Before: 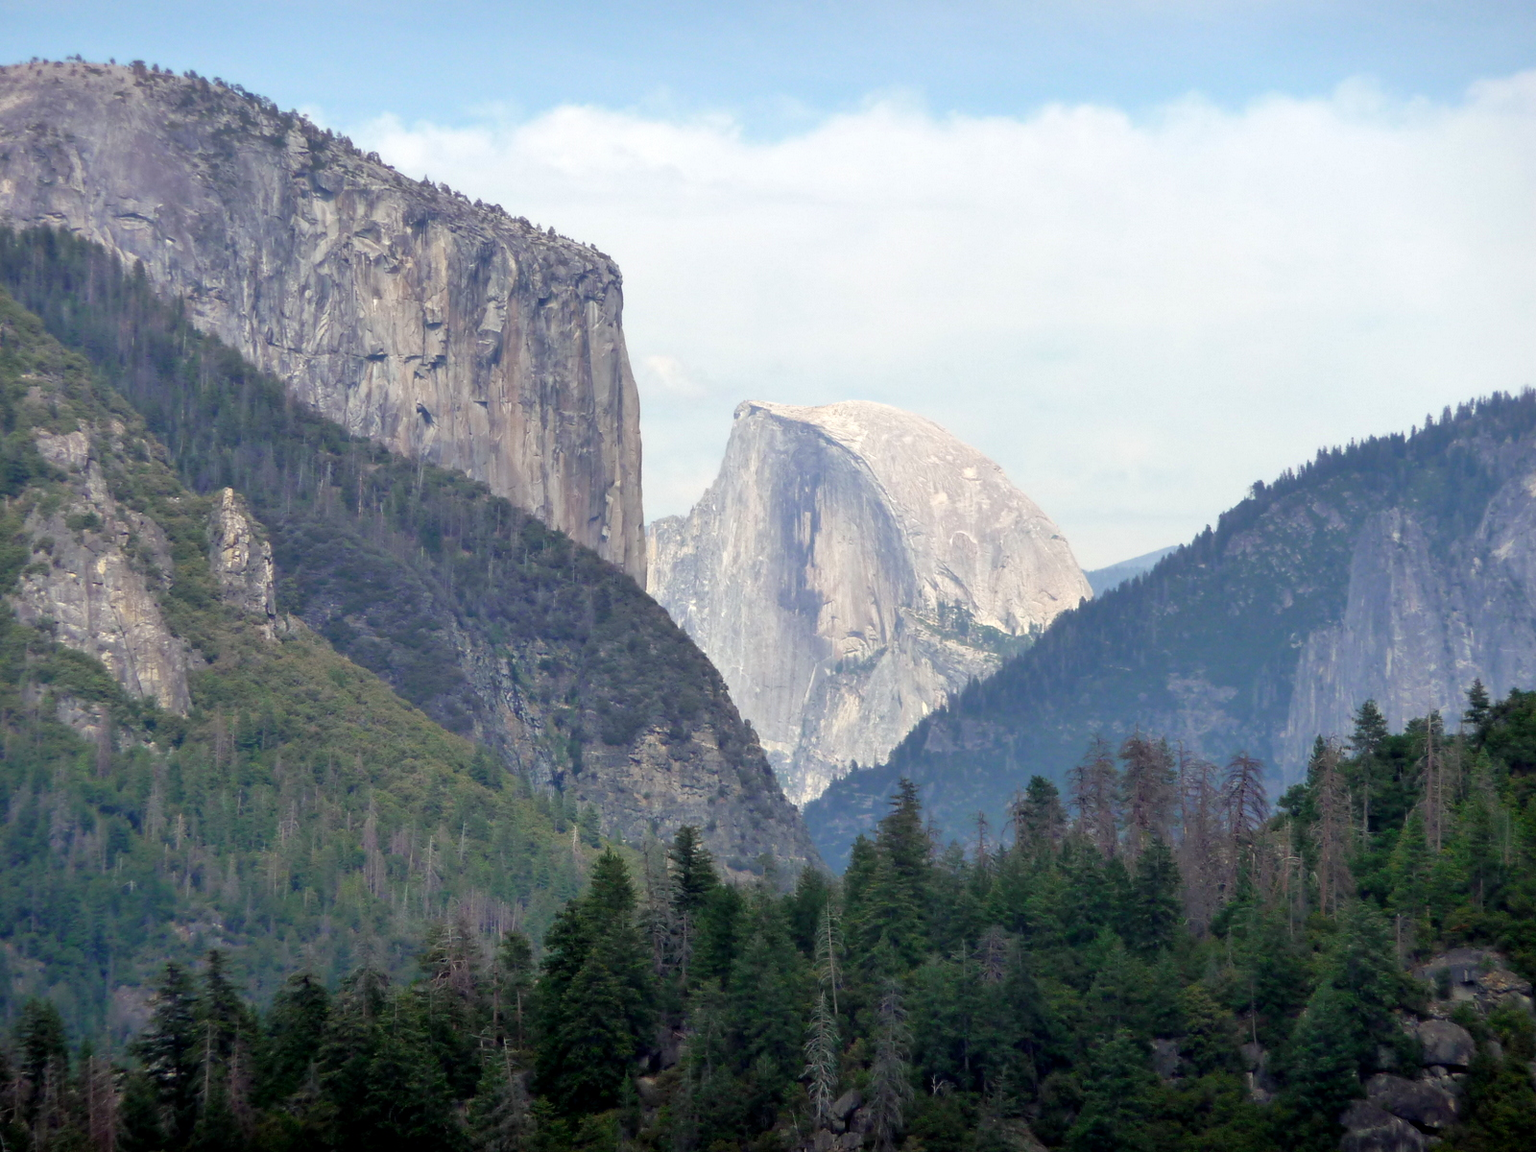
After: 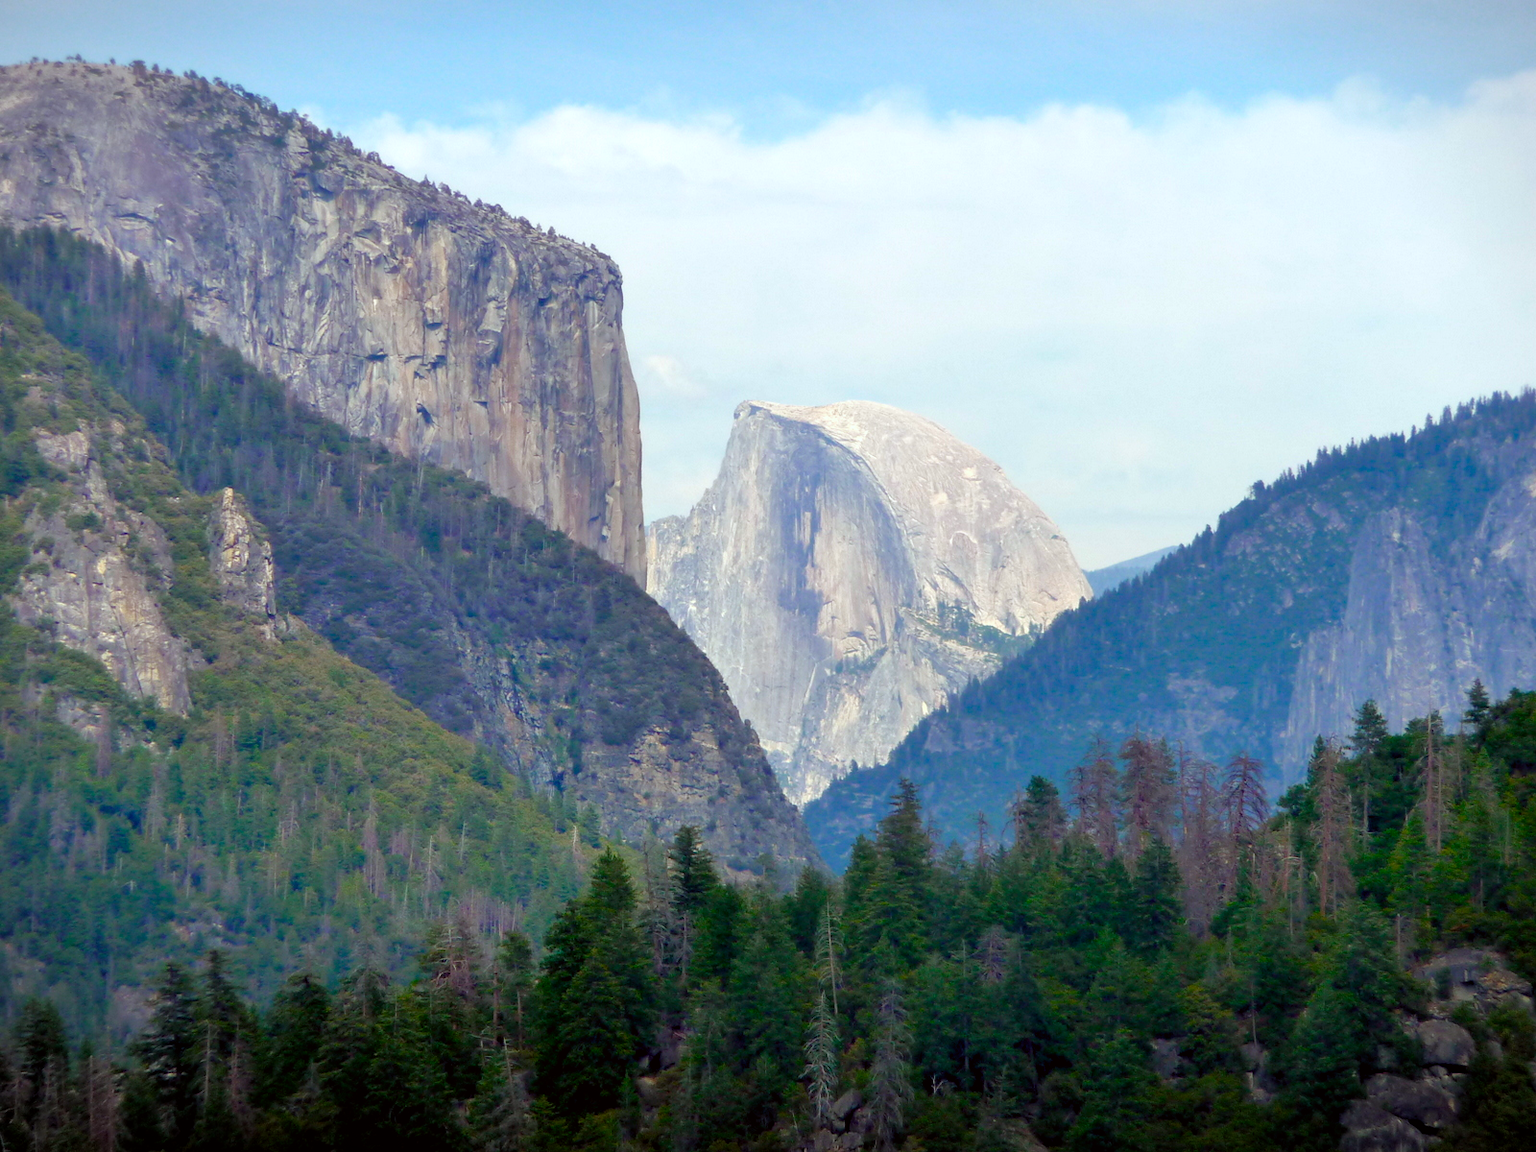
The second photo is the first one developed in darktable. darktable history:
color correction: highlights a* -2.93, highlights b* -2.62, shadows a* 2.02, shadows b* 2.79
color balance rgb: perceptual saturation grading › global saturation 35.013%, perceptual saturation grading › highlights -25.832%, perceptual saturation grading › shadows 49.959%, global vibrance 24.613%
vignetting: fall-off start 100.07%, brightness -0.195, center (0.034, -0.087), width/height ratio 1.307
